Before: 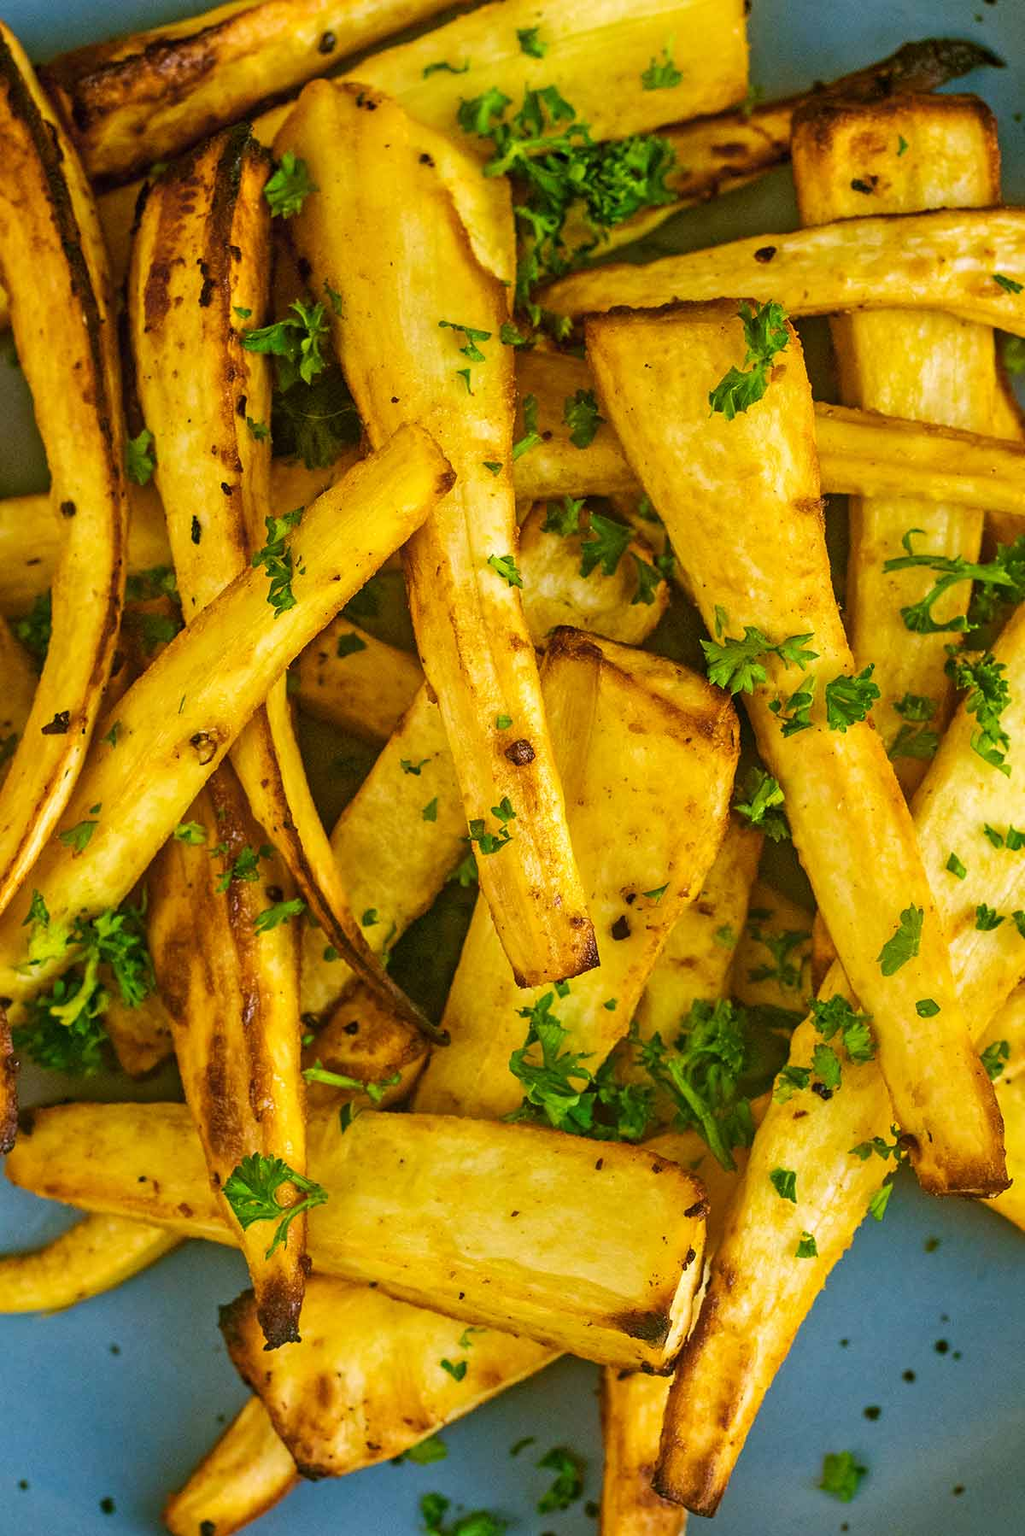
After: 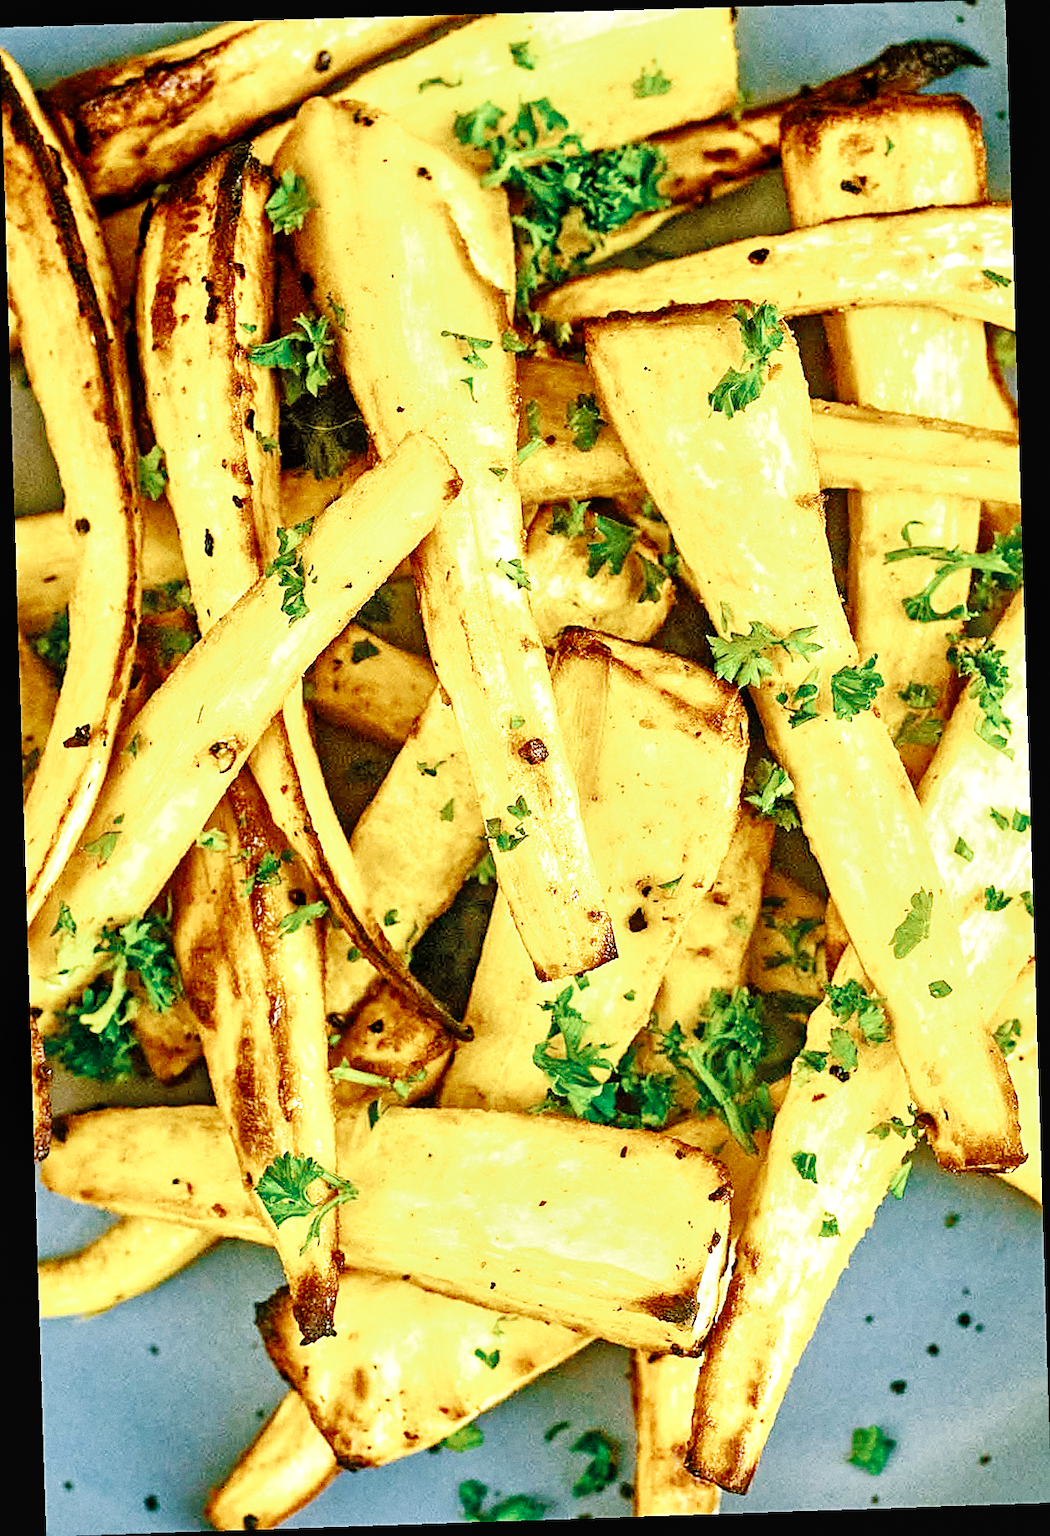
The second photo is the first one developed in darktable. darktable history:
tone curve: curves: ch0 [(0, 0) (0.003, 0.018) (0.011, 0.019) (0.025, 0.02) (0.044, 0.024) (0.069, 0.034) (0.1, 0.049) (0.136, 0.082) (0.177, 0.136) (0.224, 0.196) (0.277, 0.263) (0.335, 0.329) (0.399, 0.401) (0.468, 0.473) (0.543, 0.546) (0.623, 0.625) (0.709, 0.698) (0.801, 0.779) (0.898, 0.867) (1, 1)], preserve colors none
base curve: curves: ch0 [(0, 0) (0.007, 0.004) (0.027, 0.03) (0.046, 0.07) (0.207, 0.54) (0.442, 0.872) (0.673, 0.972) (1, 1)], preserve colors none
color zones: curves: ch0 [(0, 0.5) (0.125, 0.4) (0.25, 0.5) (0.375, 0.4) (0.5, 0.4) (0.625, 0.35) (0.75, 0.35) (0.875, 0.5)]; ch1 [(0, 0.35) (0.125, 0.45) (0.25, 0.35) (0.375, 0.35) (0.5, 0.35) (0.625, 0.35) (0.75, 0.45) (0.875, 0.35)]; ch2 [(0, 0.6) (0.125, 0.5) (0.25, 0.5) (0.375, 0.6) (0.5, 0.6) (0.625, 0.5) (0.75, 0.5) (0.875, 0.5)]
local contrast: mode bilateral grid, contrast 20, coarseness 50, detail 141%, midtone range 0.2
grain: on, module defaults
exposure: exposure 0.493 EV, compensate highlight preservation false
rotate and perspective: rotation -1.77°, lens shift (horizontal) 0.004, automatic cropping off
sharpen: amount 0.6
